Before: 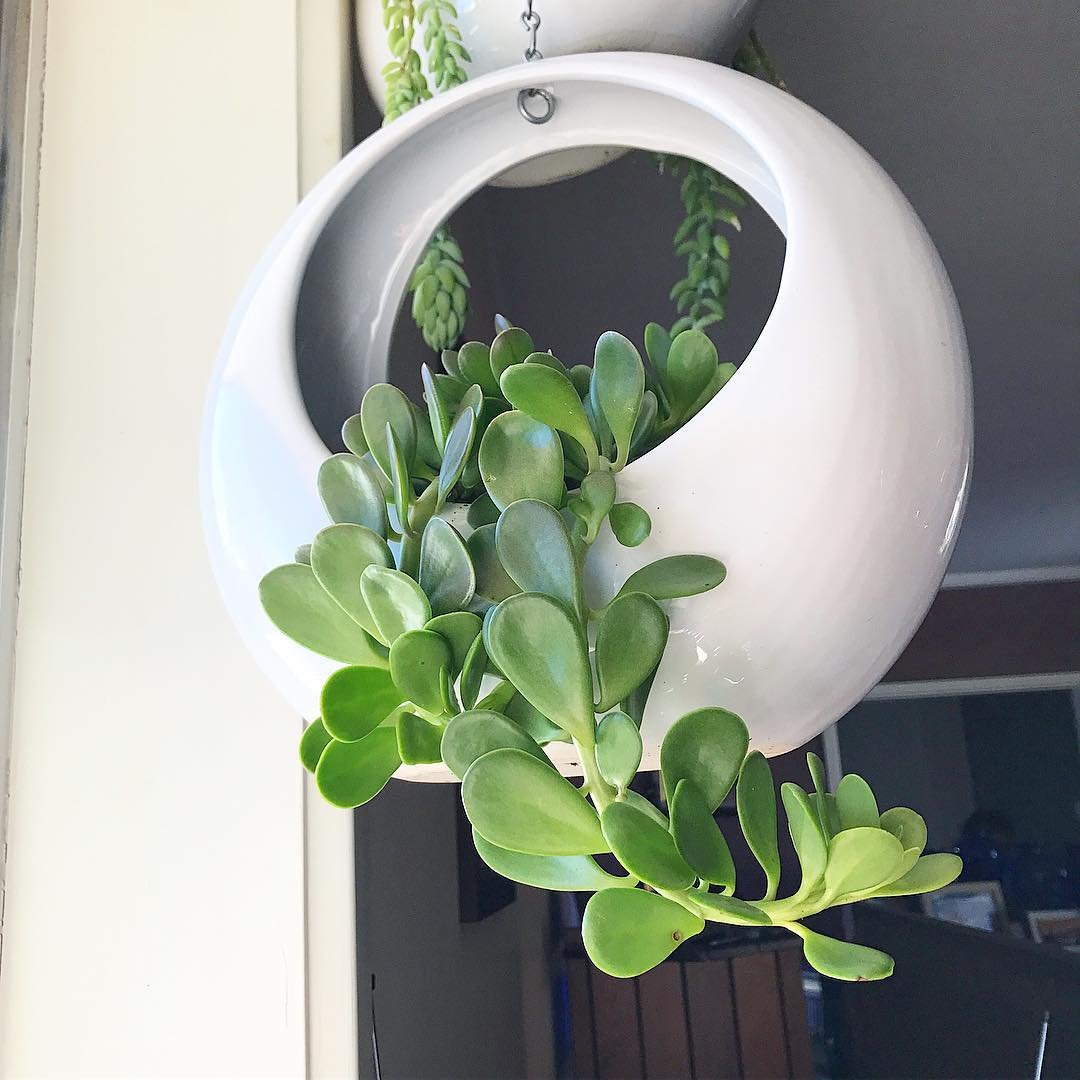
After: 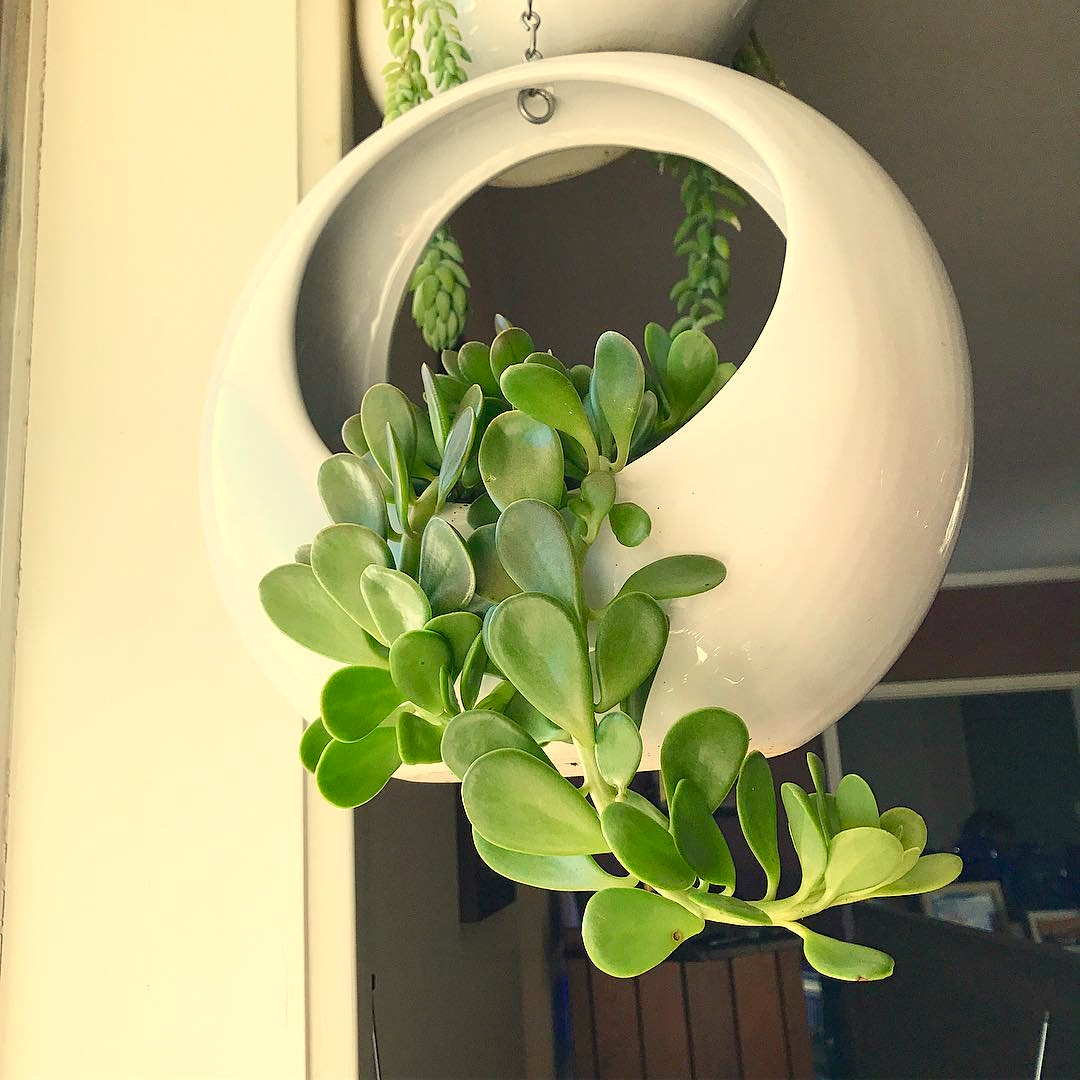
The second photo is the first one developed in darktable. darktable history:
color balance rgb: perceptual saturation grading › global saturation 20%, perceptual saturation grading › highlights -25%, perceptual saturation grading › shadows 25%
white balance: red 1.08, blue 0.791
grain: coarseness 0.09 ISO, strength 10%
